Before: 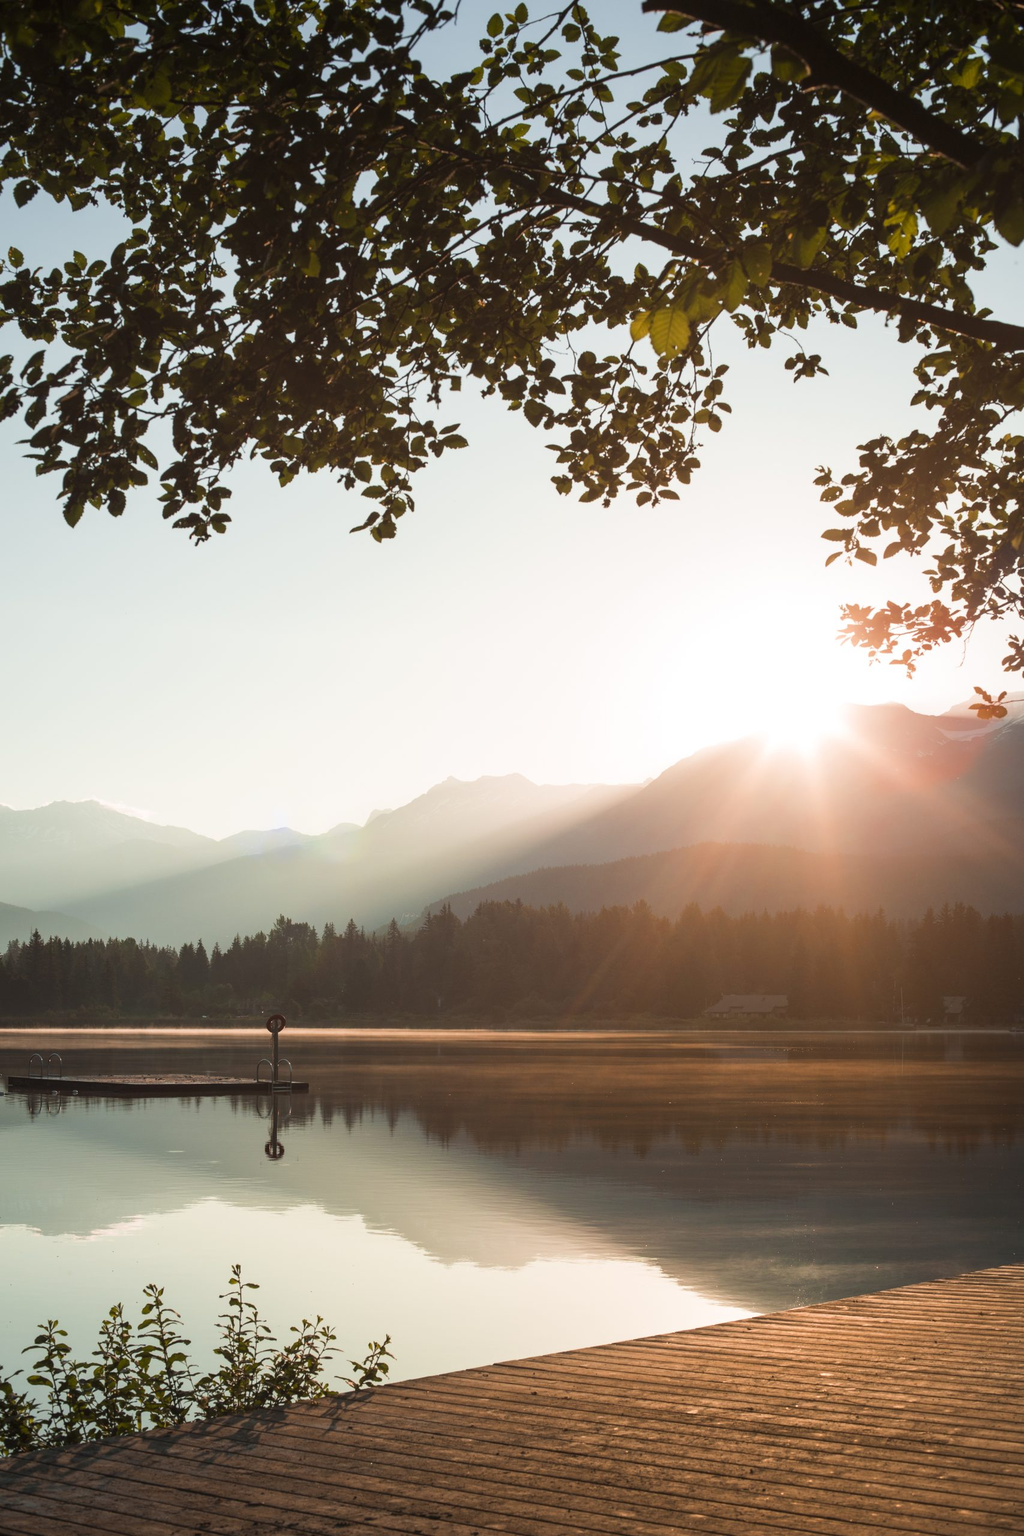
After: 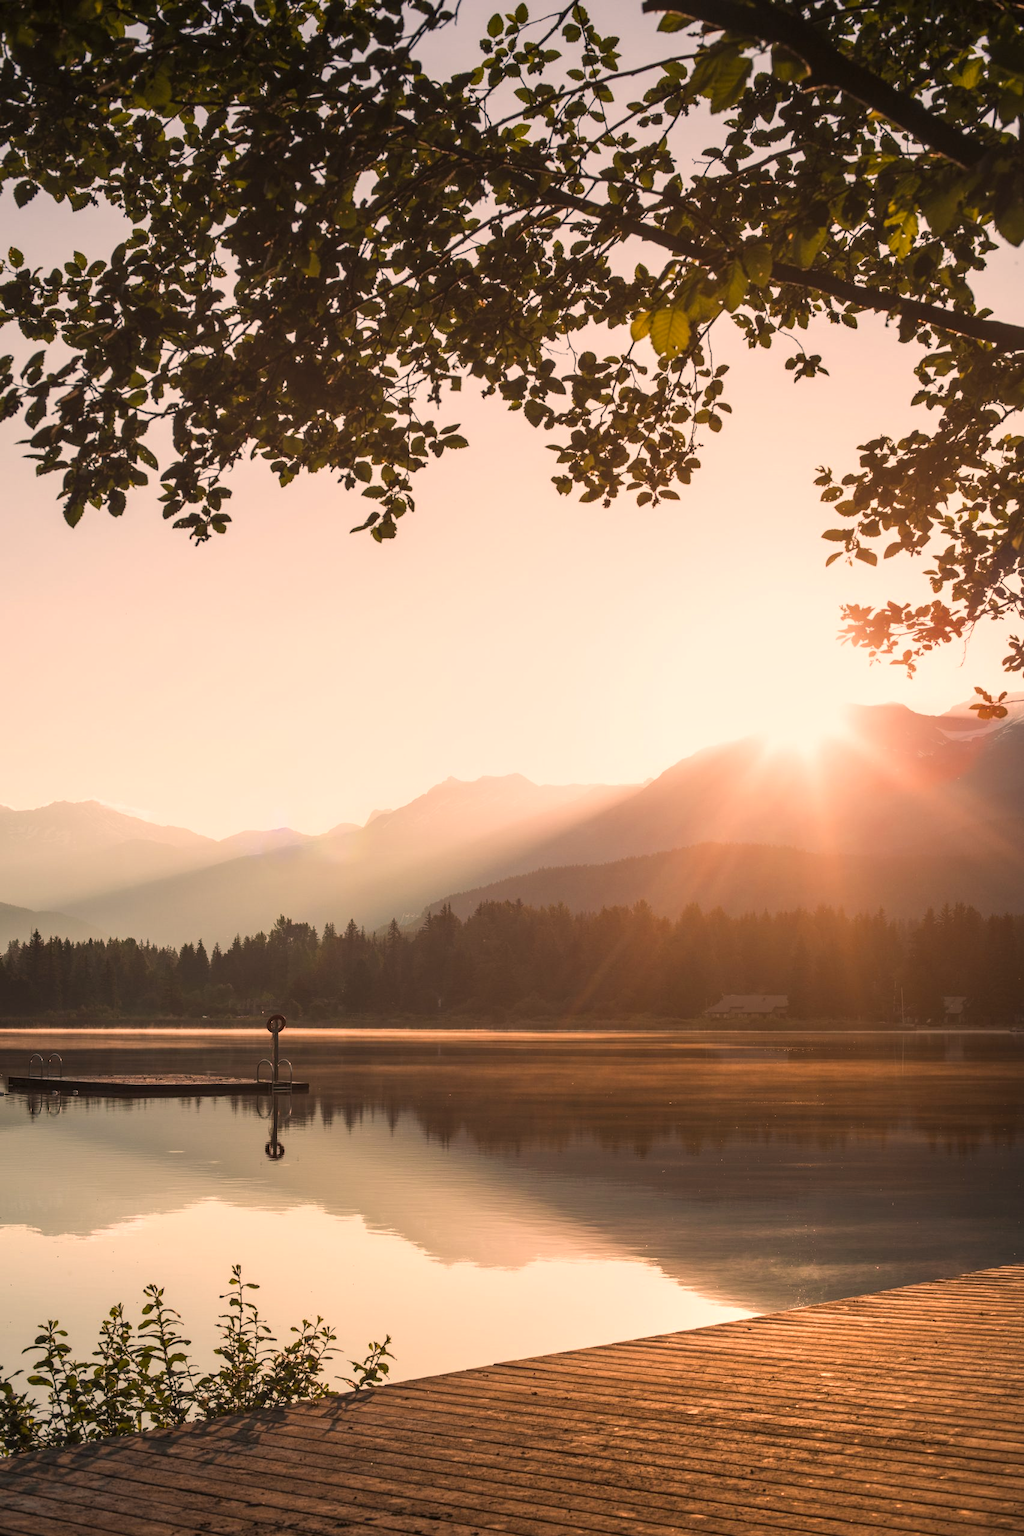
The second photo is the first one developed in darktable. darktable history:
local contrast: on, module defaults
color correction: highlights a* 17.88, highlights b* 18.79
